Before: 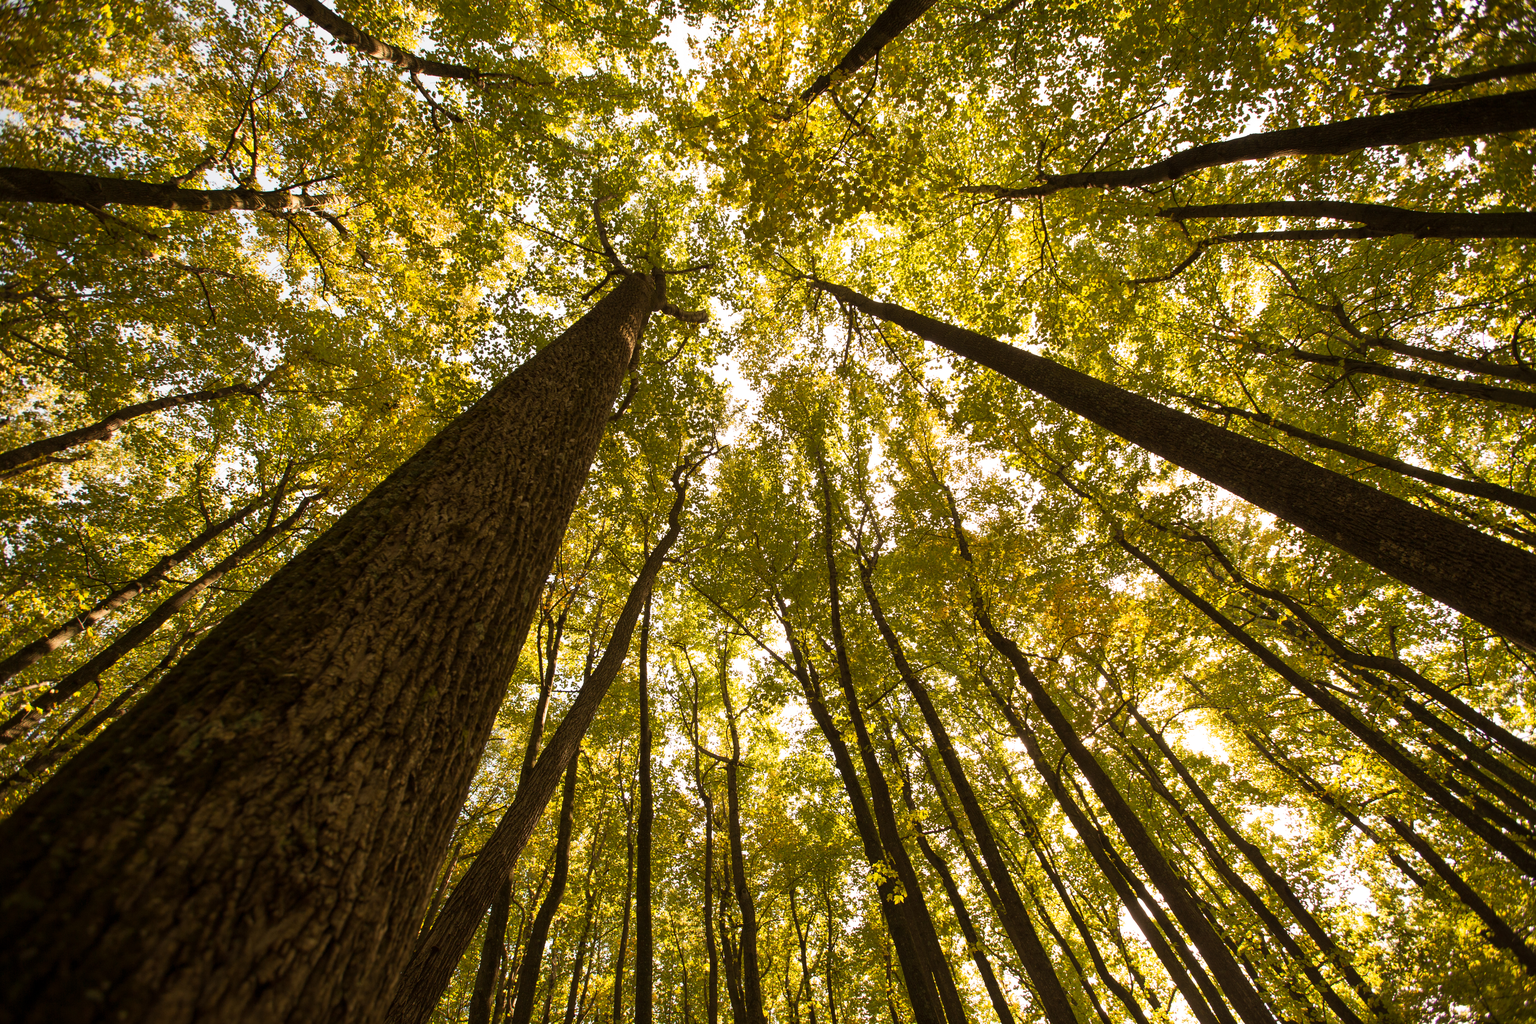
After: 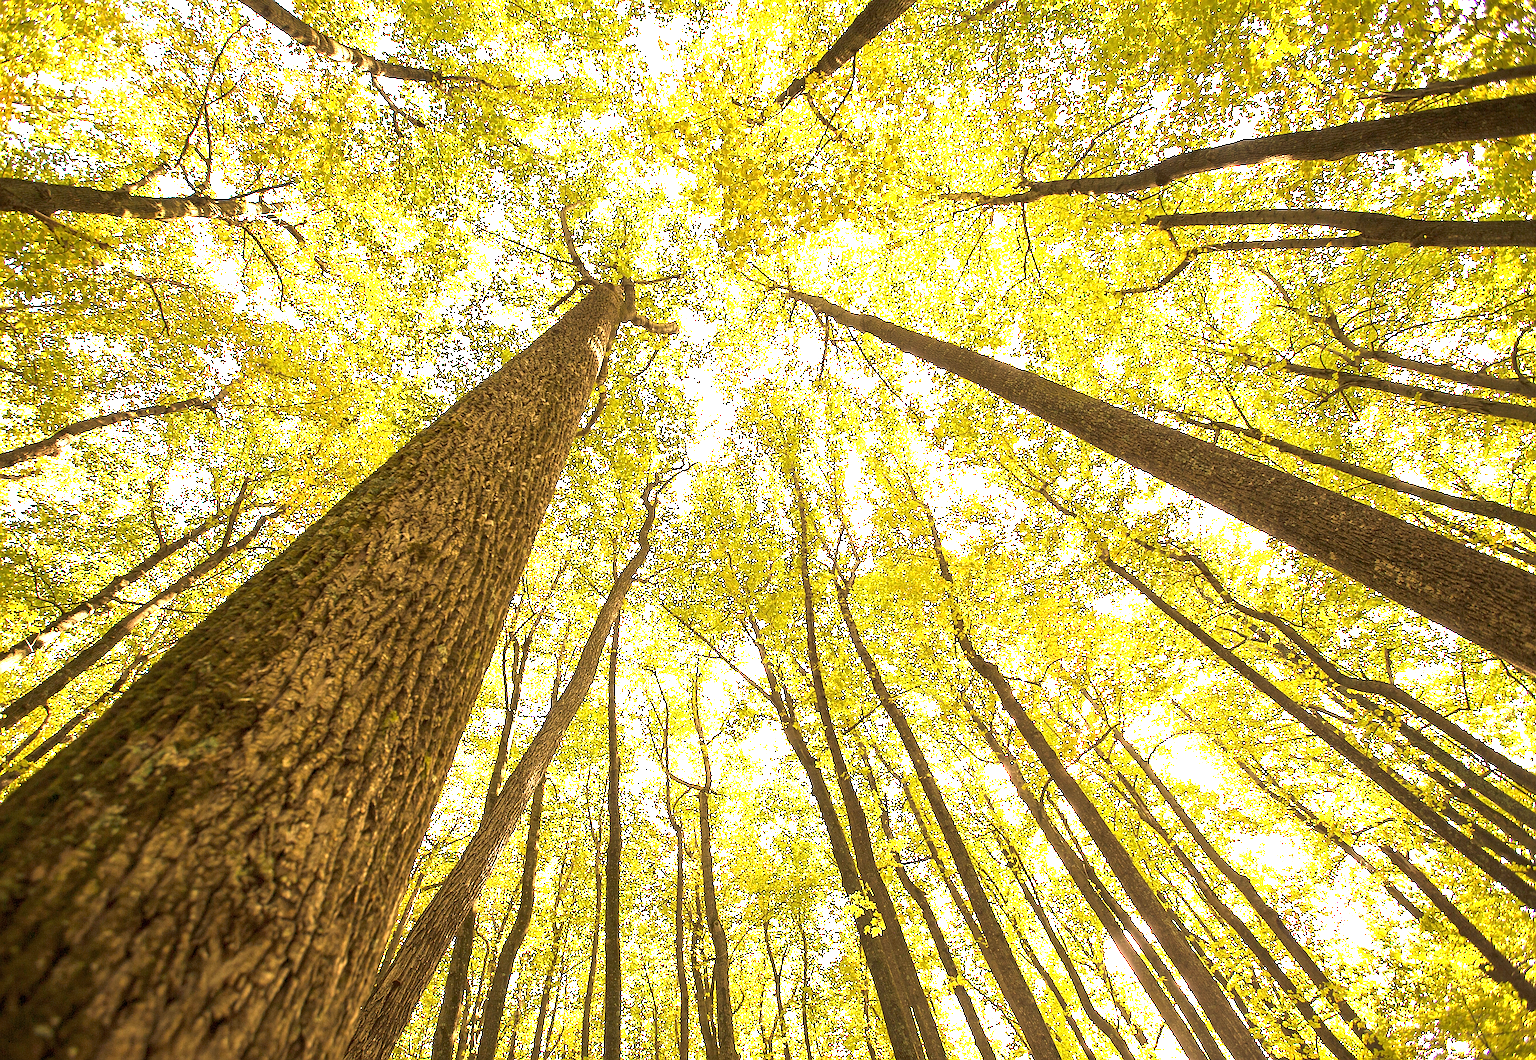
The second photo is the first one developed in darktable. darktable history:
sharpen: amount 0.986
exposure: exposure 2.963 EV, compensate exposure bias true, compensate highlight preservation false
crop and rotate: left 3.452%
